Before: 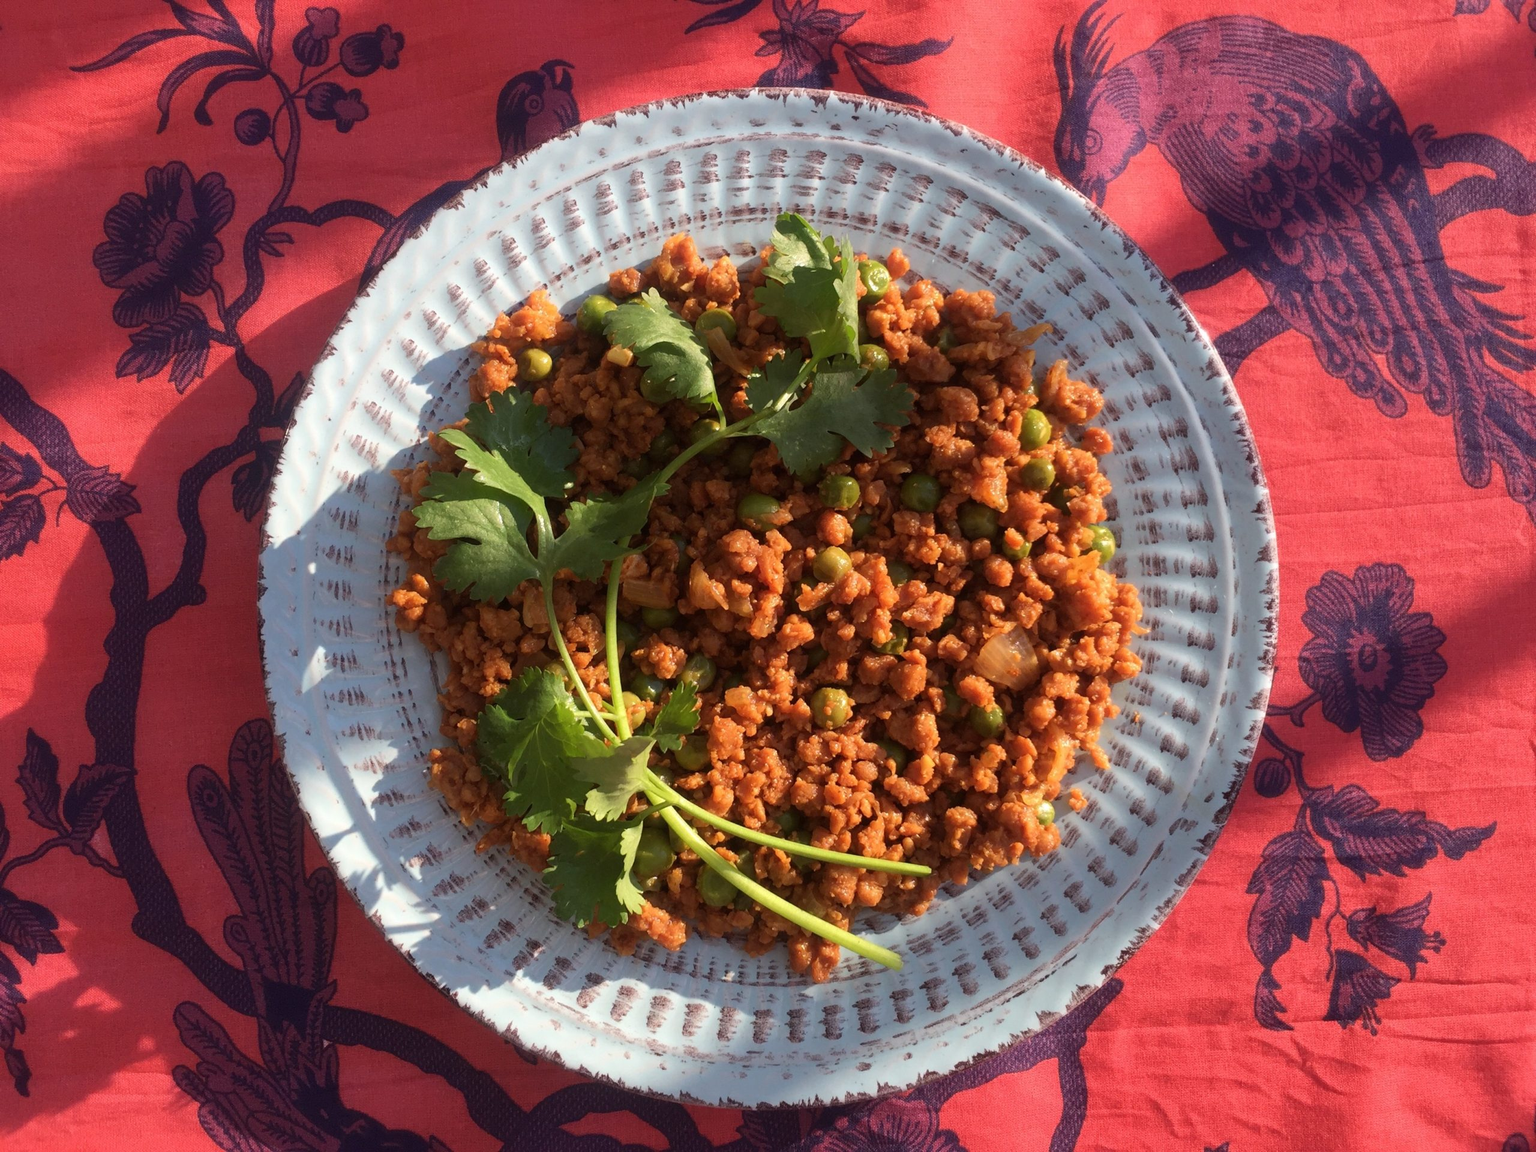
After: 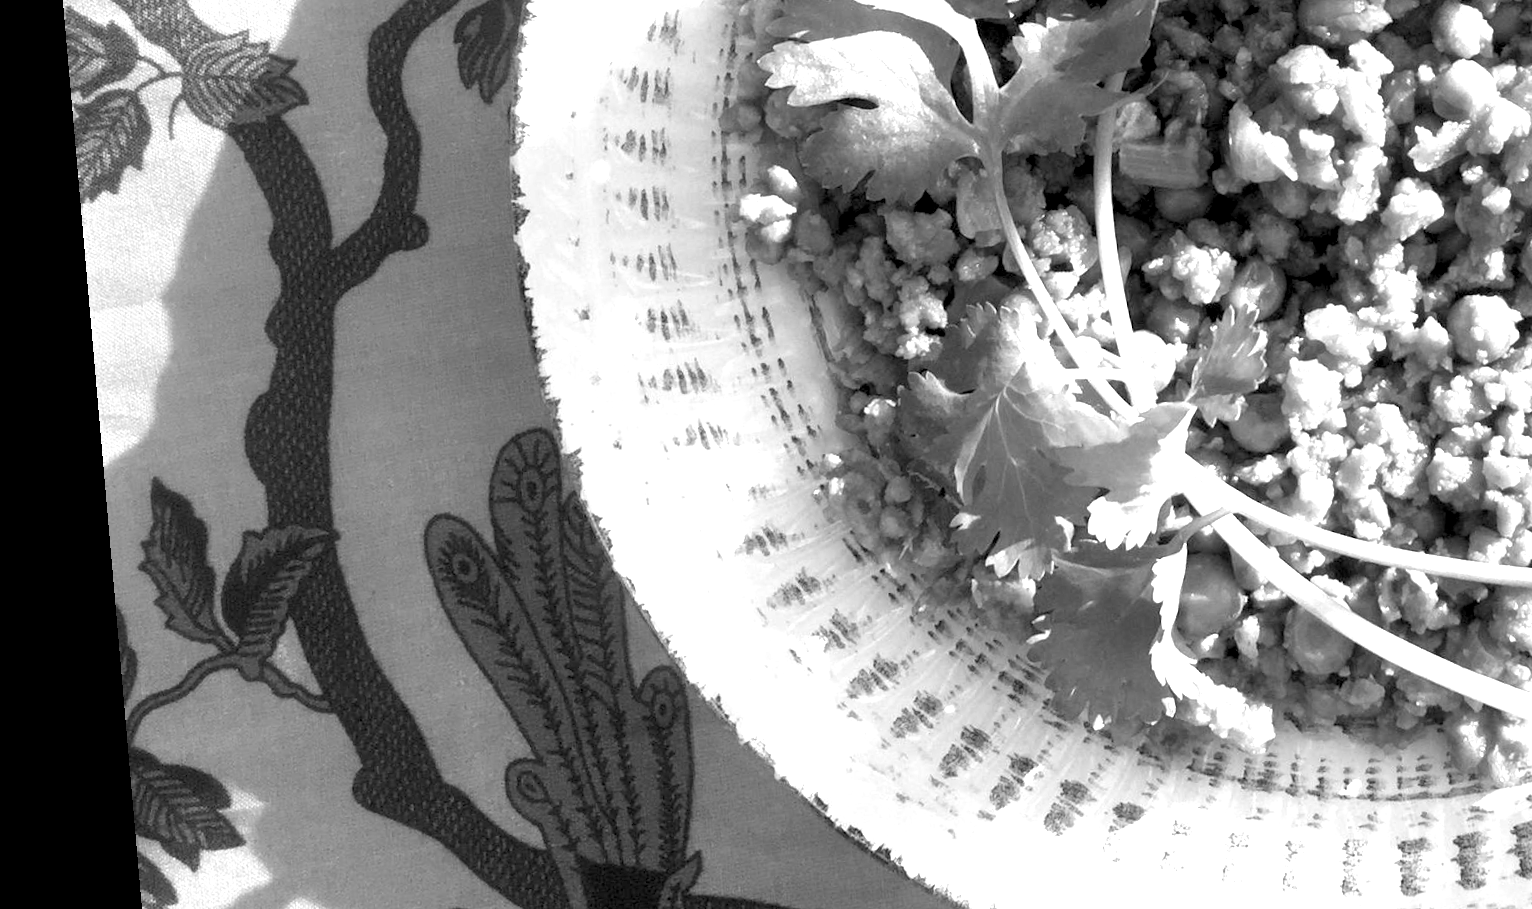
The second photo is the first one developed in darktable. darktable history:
exposure: black level correction 0.005, exposure 2.084 EV, compensate highlight preservation false
crop: top 44.483%, right 43.593%, bottom 12.892%
rotate and perspective: rotation -4.98°, automatic cropping off
monochrome: on, module defaults
